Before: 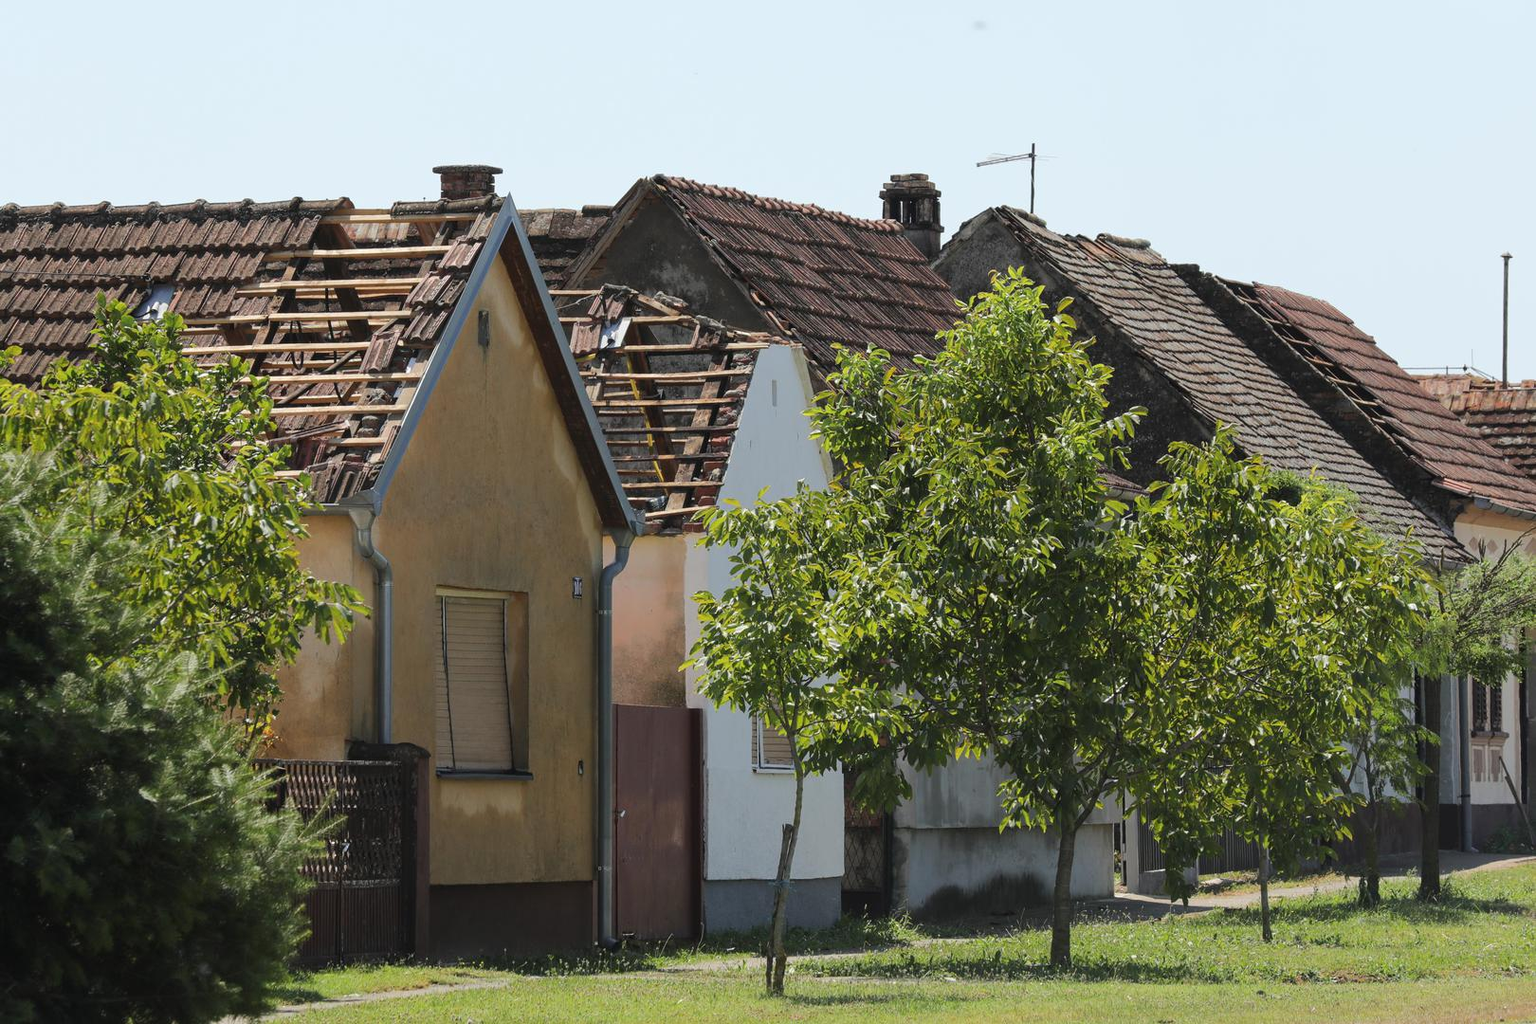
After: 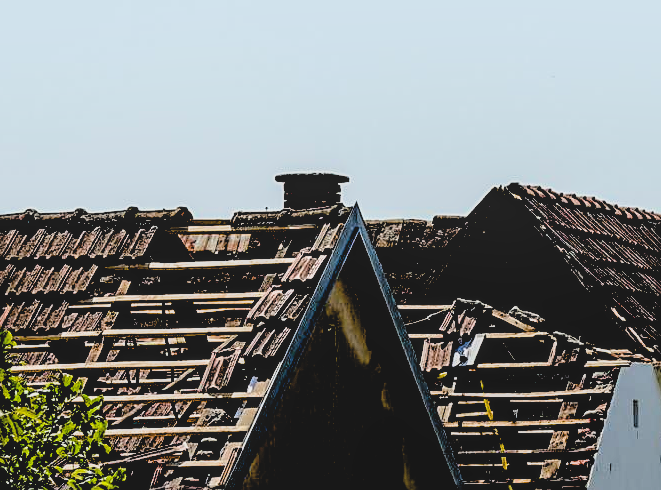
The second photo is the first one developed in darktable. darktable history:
sharpen: on, module defaults
exposure: black level correction 0.099, exposure -0.096 EV, compensate highlight preservation false
filmic rgb: middle gray luminance 13.64%, black relative exposure -1.86 EV, white relative exposure 3.09 EV, threshold 2.98 EV, target black luminance 0%, hardness 1.78, latitude 59.2%, contrast 1.713, highlights saturation mix 4.55%, shadows ↔ highlights balance -36.82%, enable highlight reconstruction true
local contrast: on, module defaults
contrast brightness saturation: contrast -0.103, brightness 0.051, saturation 0.082
crop and rotate: left 11.232%, top 0.115%, right 47.953%, bottom 54.427%
haze removal: compatibility mode true, adaptive false
color zones: curves: ch0 [(0, 0.5) (0.143, 0.52) (0.286, 0.5) (0.429, 0.5) (0.571, 0.5) (0.714, 0.5) (0.857, 0.5) (1, 0.5)]; ch1 [(0, 0.489) (0.155, 0.45) (0.286, 0.466) (0.429, 0.5) (0.571, 0.5) (0.714, 0.5) (0.857, 0.5) (1, 0.489)]
